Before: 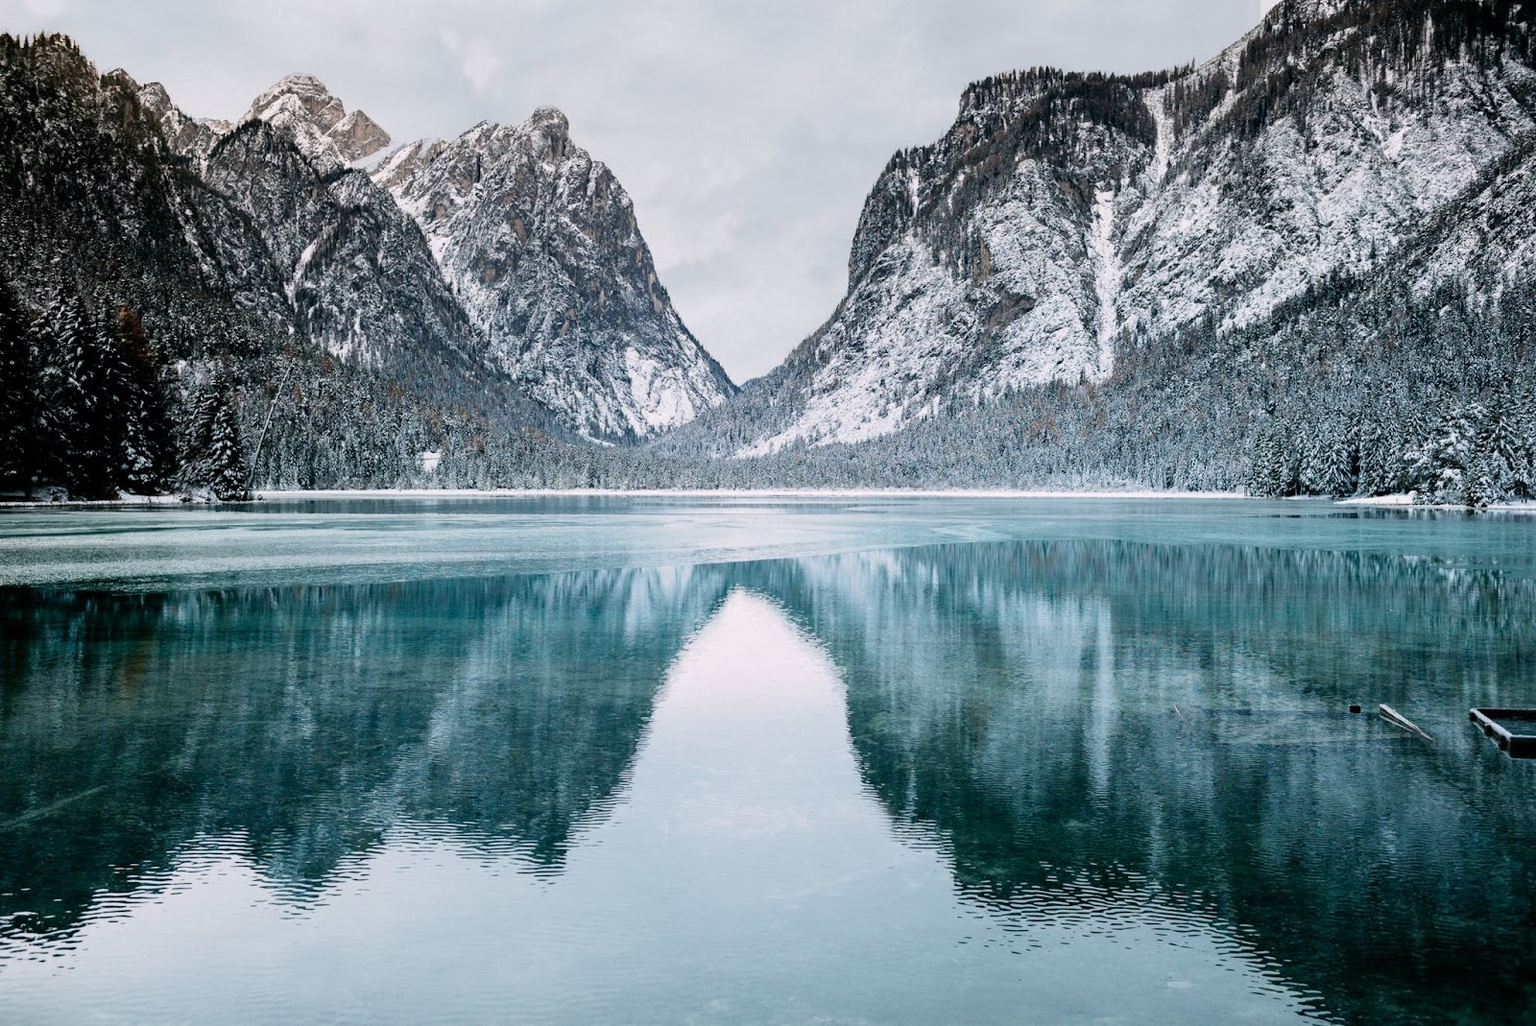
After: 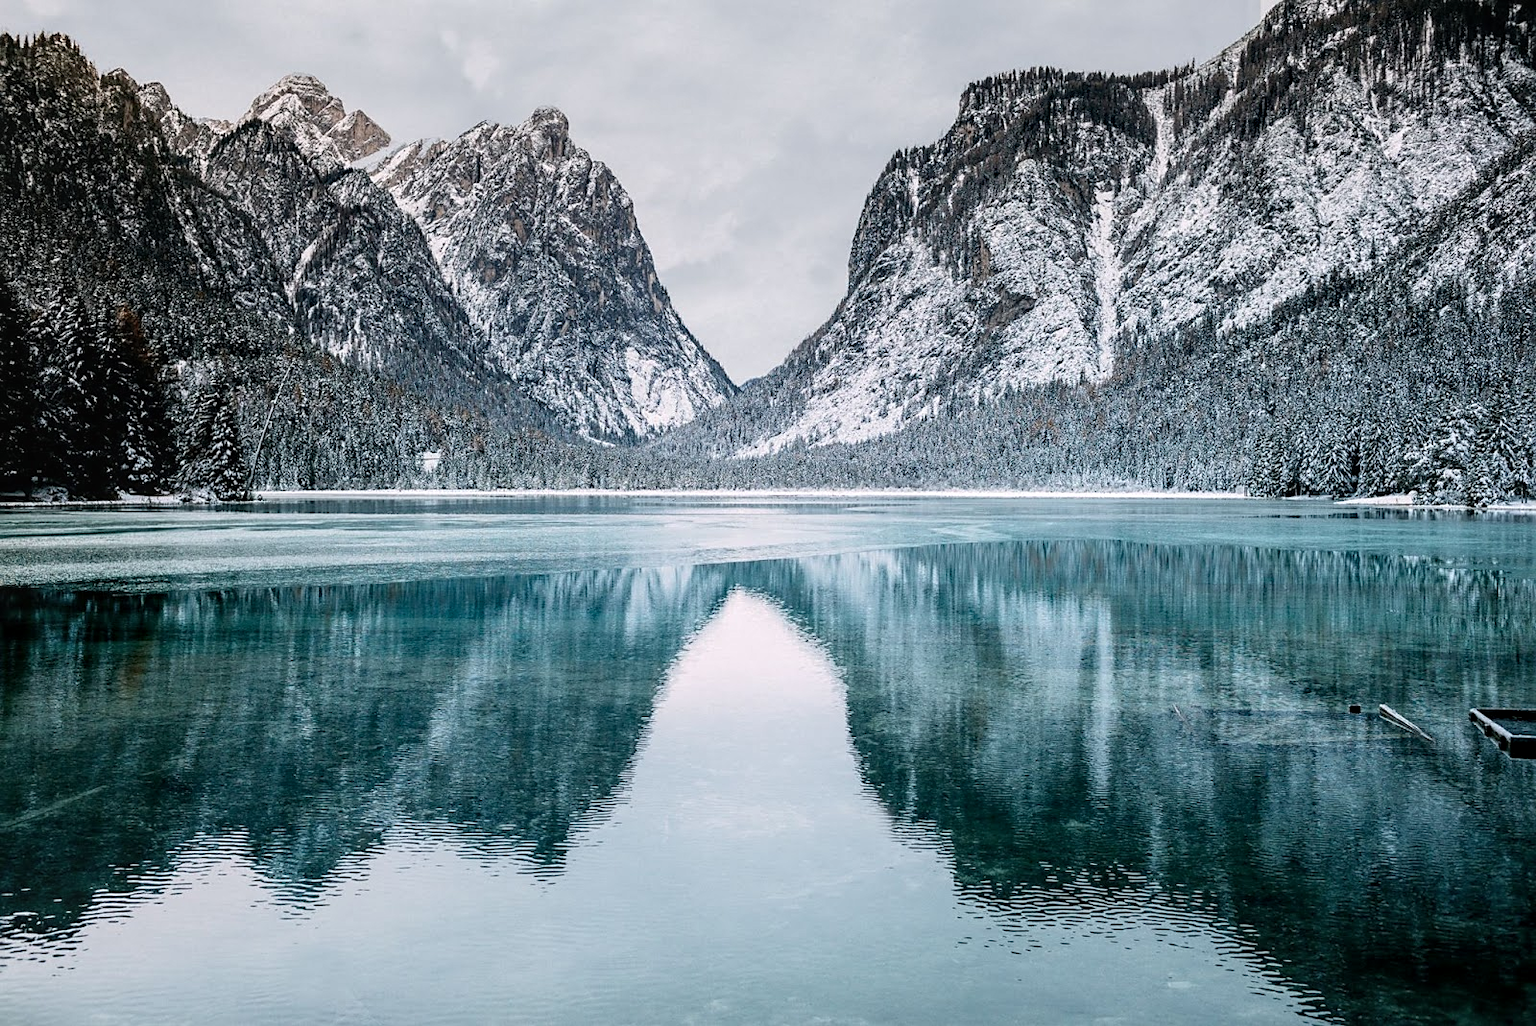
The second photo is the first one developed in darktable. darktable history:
sharpen: radius 1.864, amount 0.398, threshold 1.271
local contrast: on, module defaults
